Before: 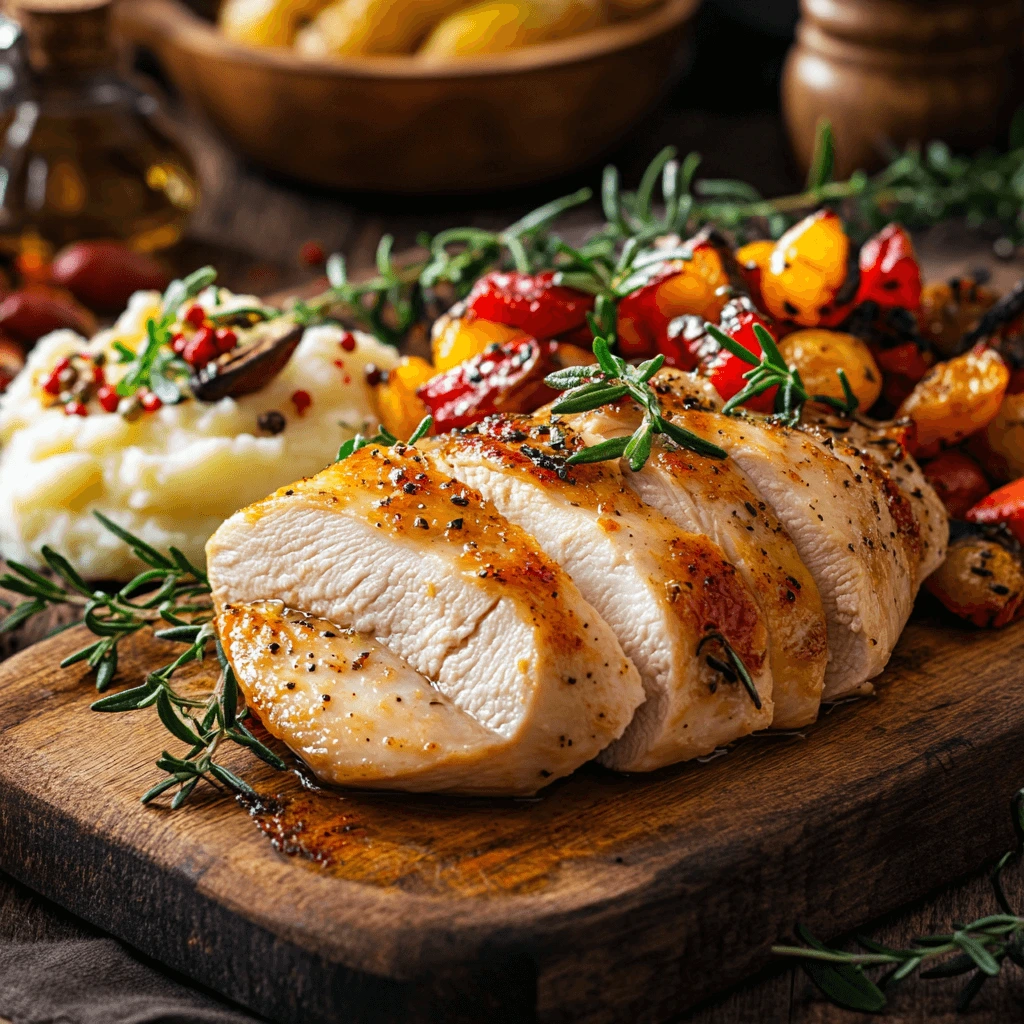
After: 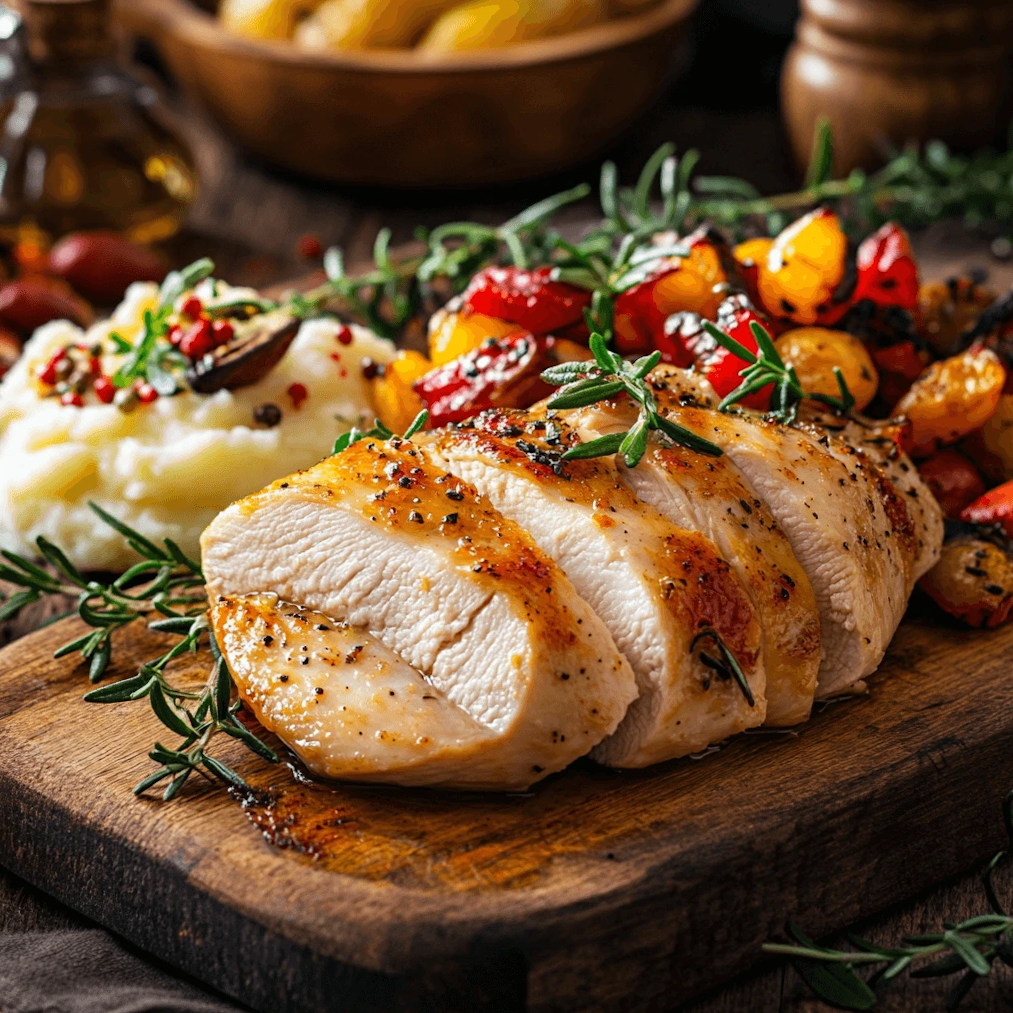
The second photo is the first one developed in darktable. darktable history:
crop and rotate: angle -0.582°
